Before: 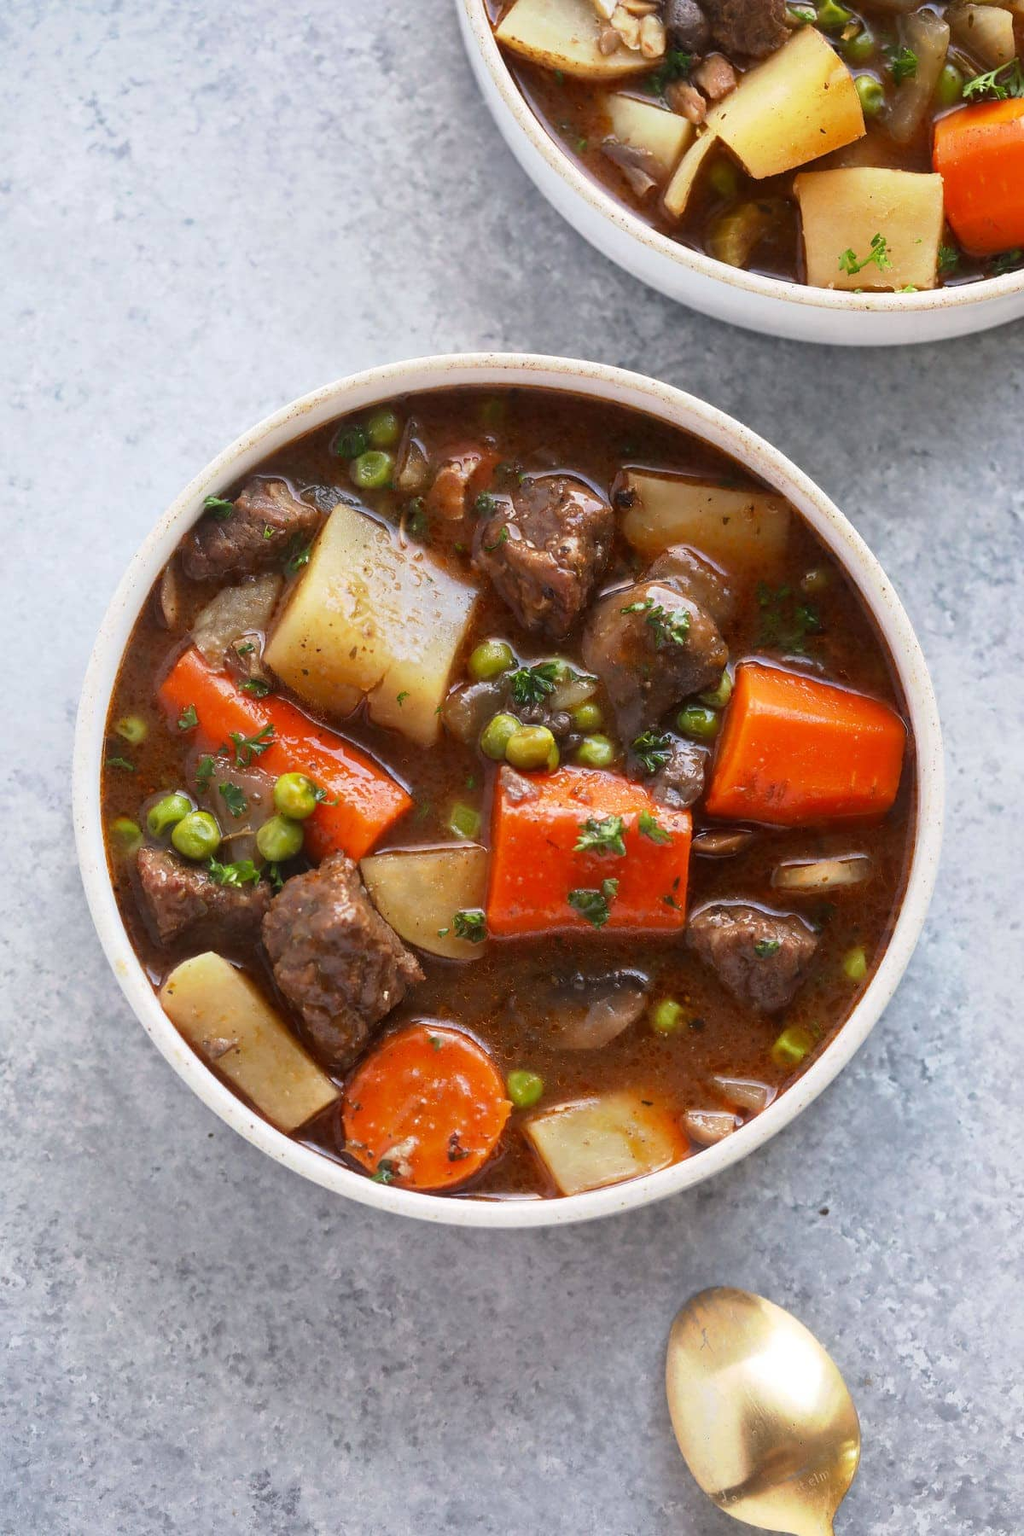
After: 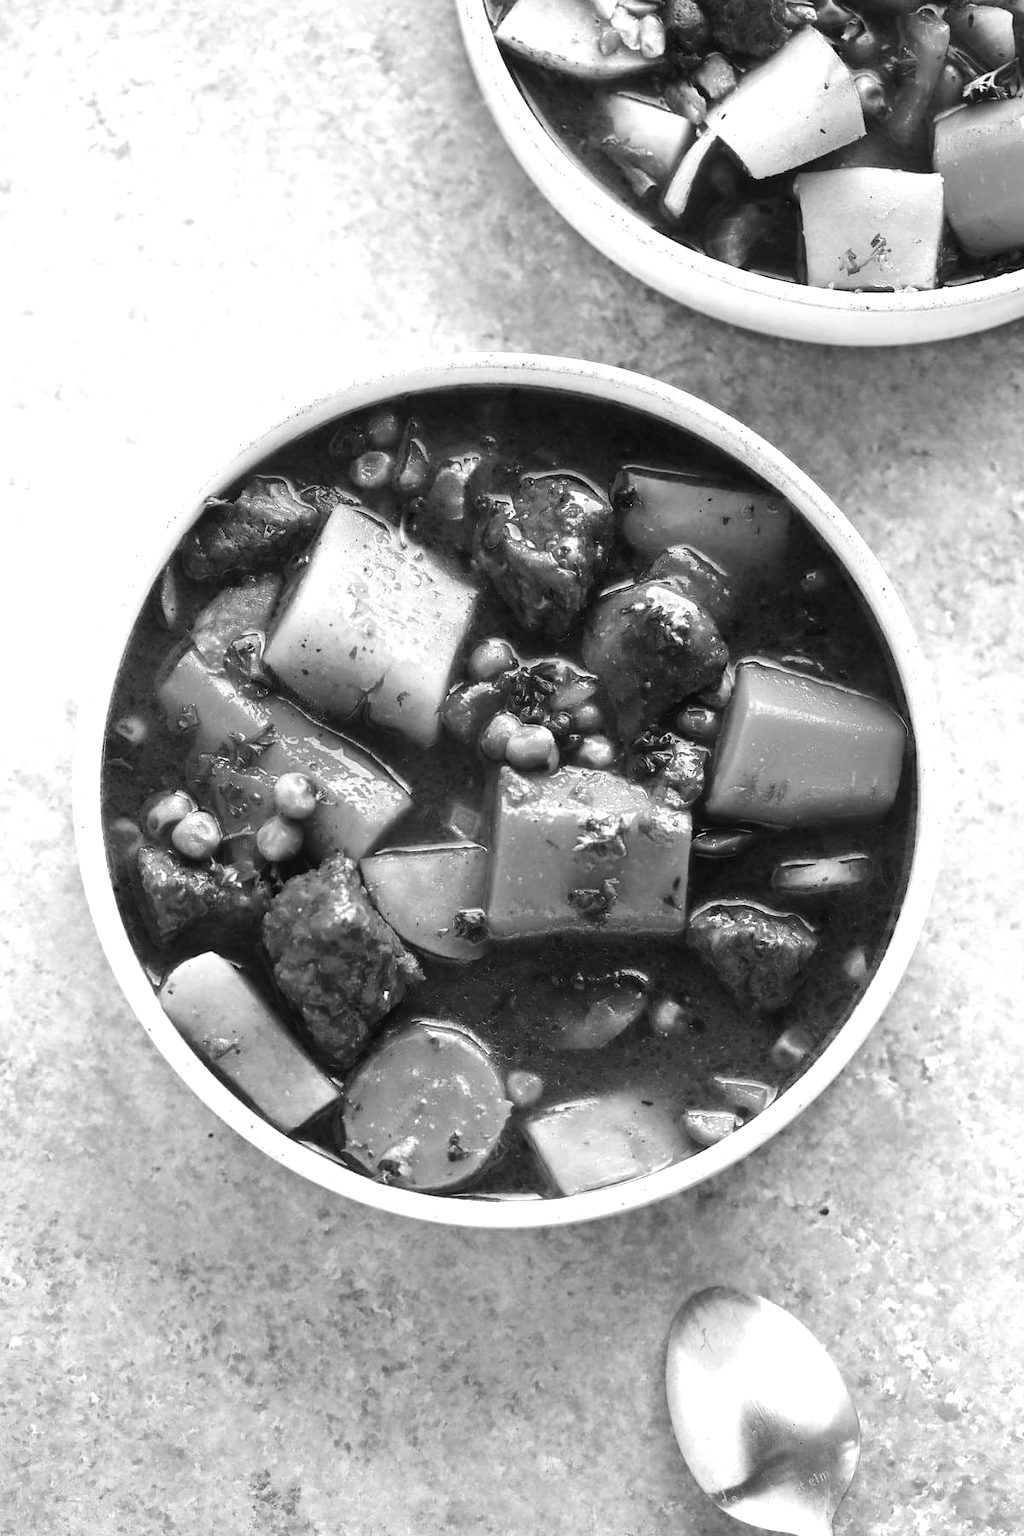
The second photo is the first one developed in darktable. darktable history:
monochrome: a 32, b 64, size 2.3
tone equalizer: -8 EV -0.75 EV, -7 EV -0.7 EV, -6 EV -0.6 EV, -5 EV -0.4 EV, -3 EV 0.4 EV, -2 EV 0.6 EV, -1 EV 0.7 EV, +0 EV 0.75 EV, edges refinement/feathering 500, mask exposure compensation -1.57 EV, preserve details no
